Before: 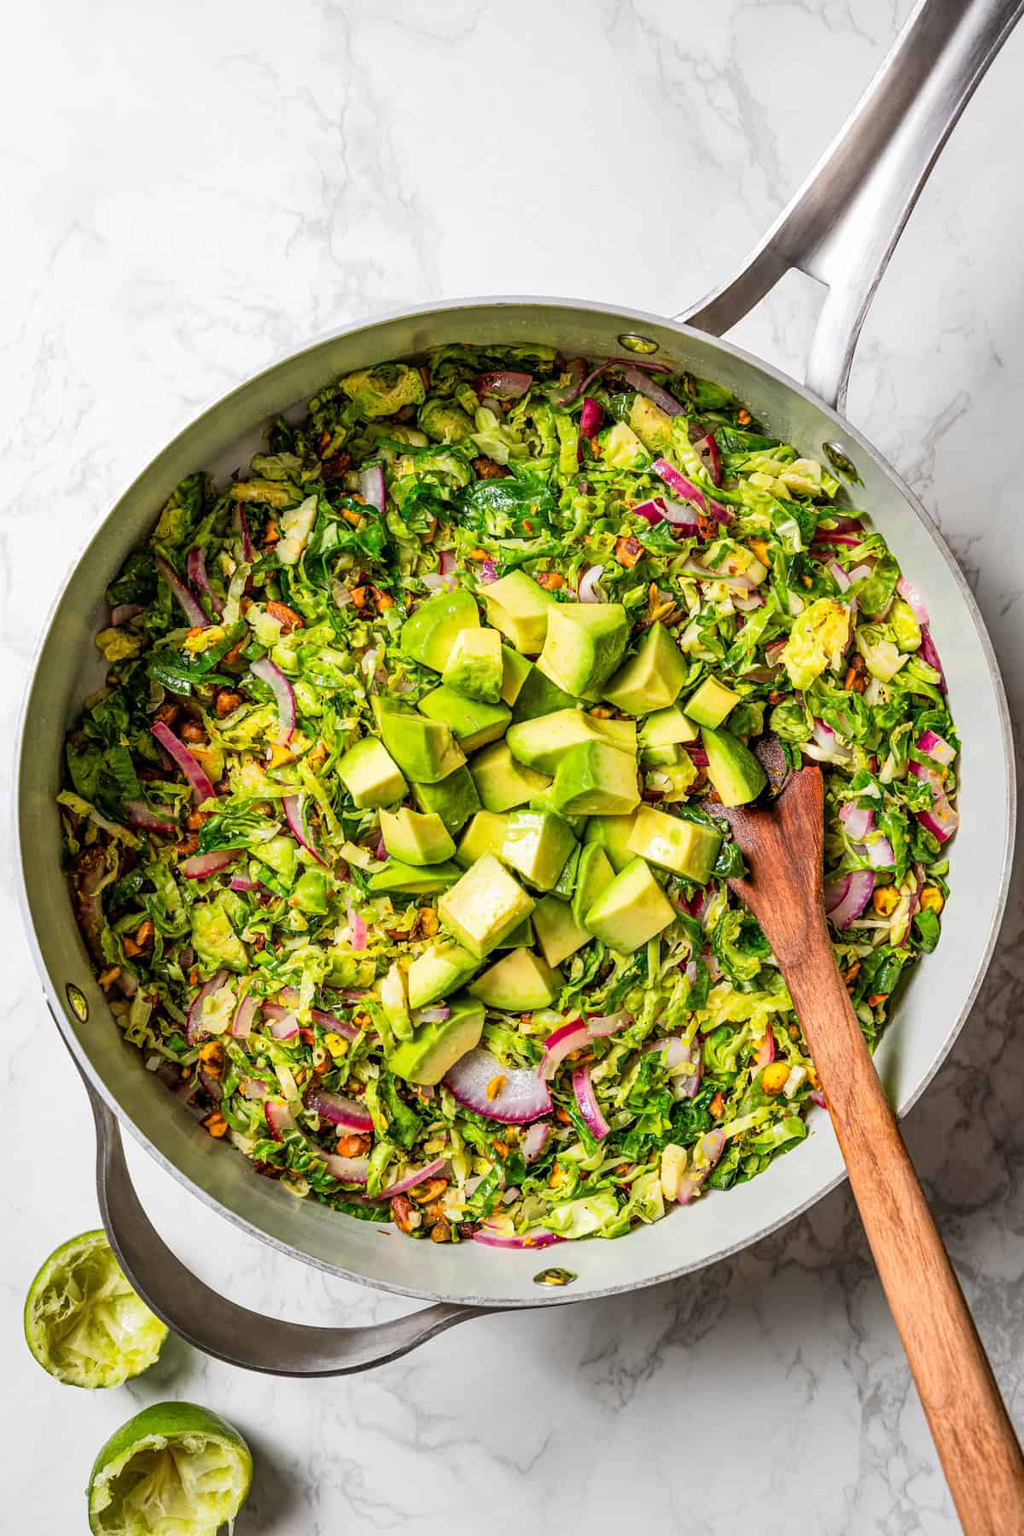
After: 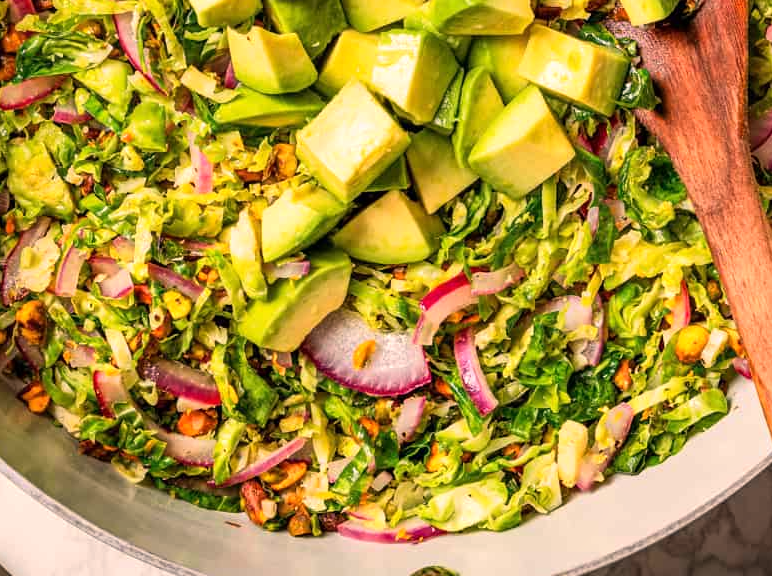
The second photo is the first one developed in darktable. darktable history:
tone equalizer: on, module defaults
white balance: red 1.127, blue 0.943
crop: left 18.091%, top 51.13%, right 17.525%, bottom 16.85%
